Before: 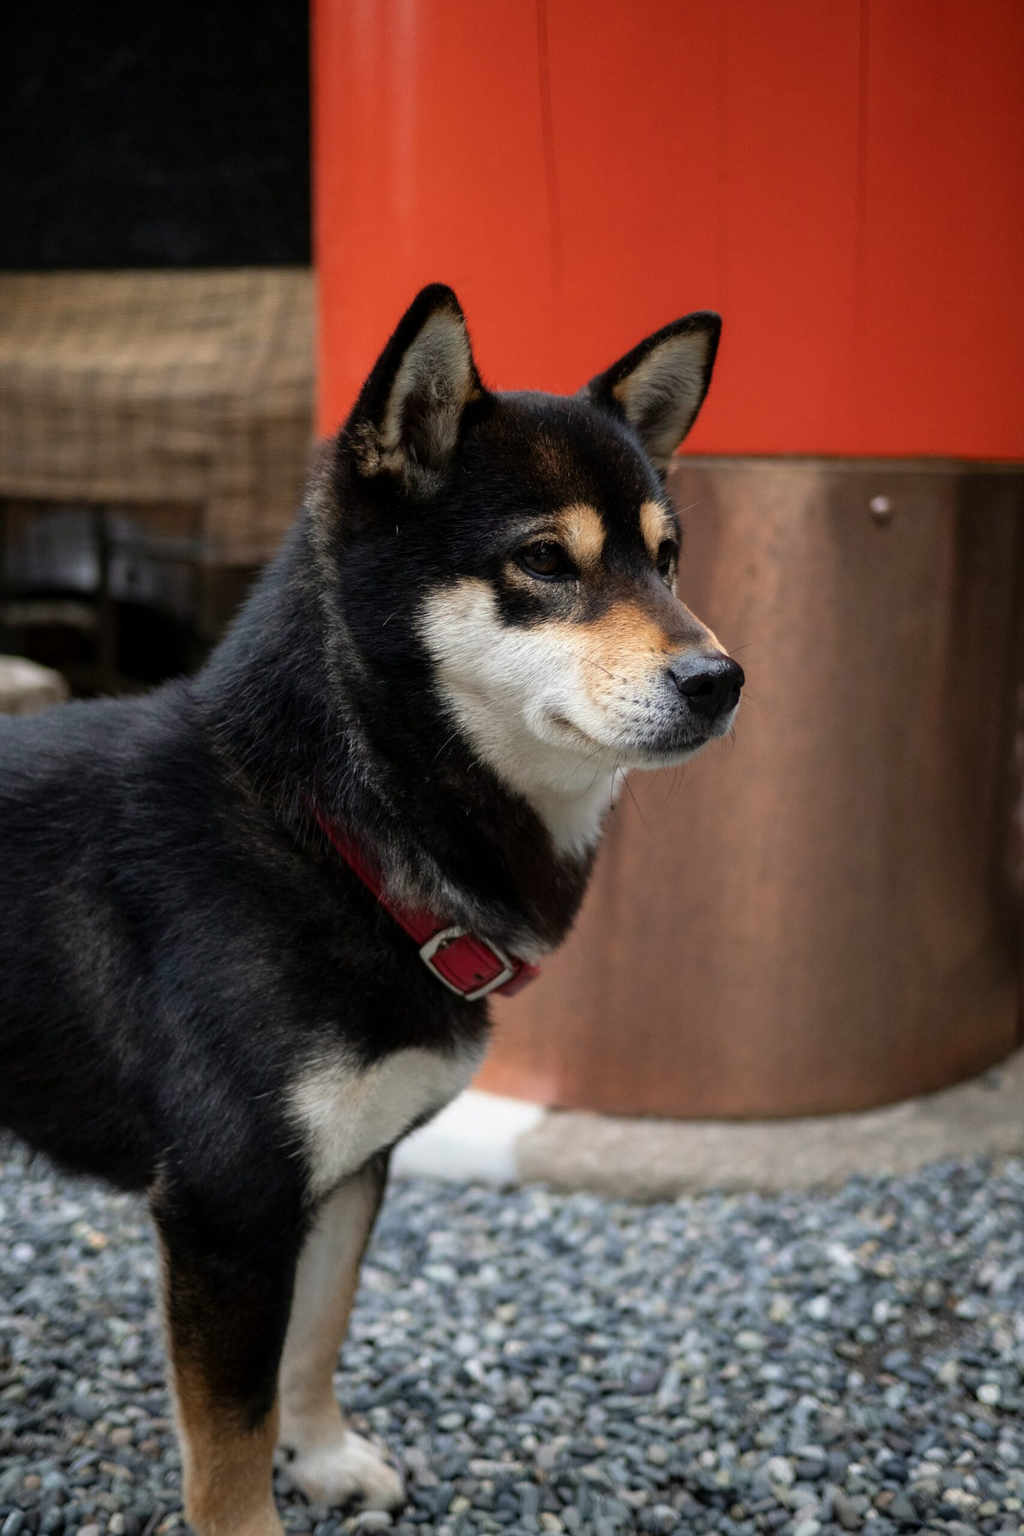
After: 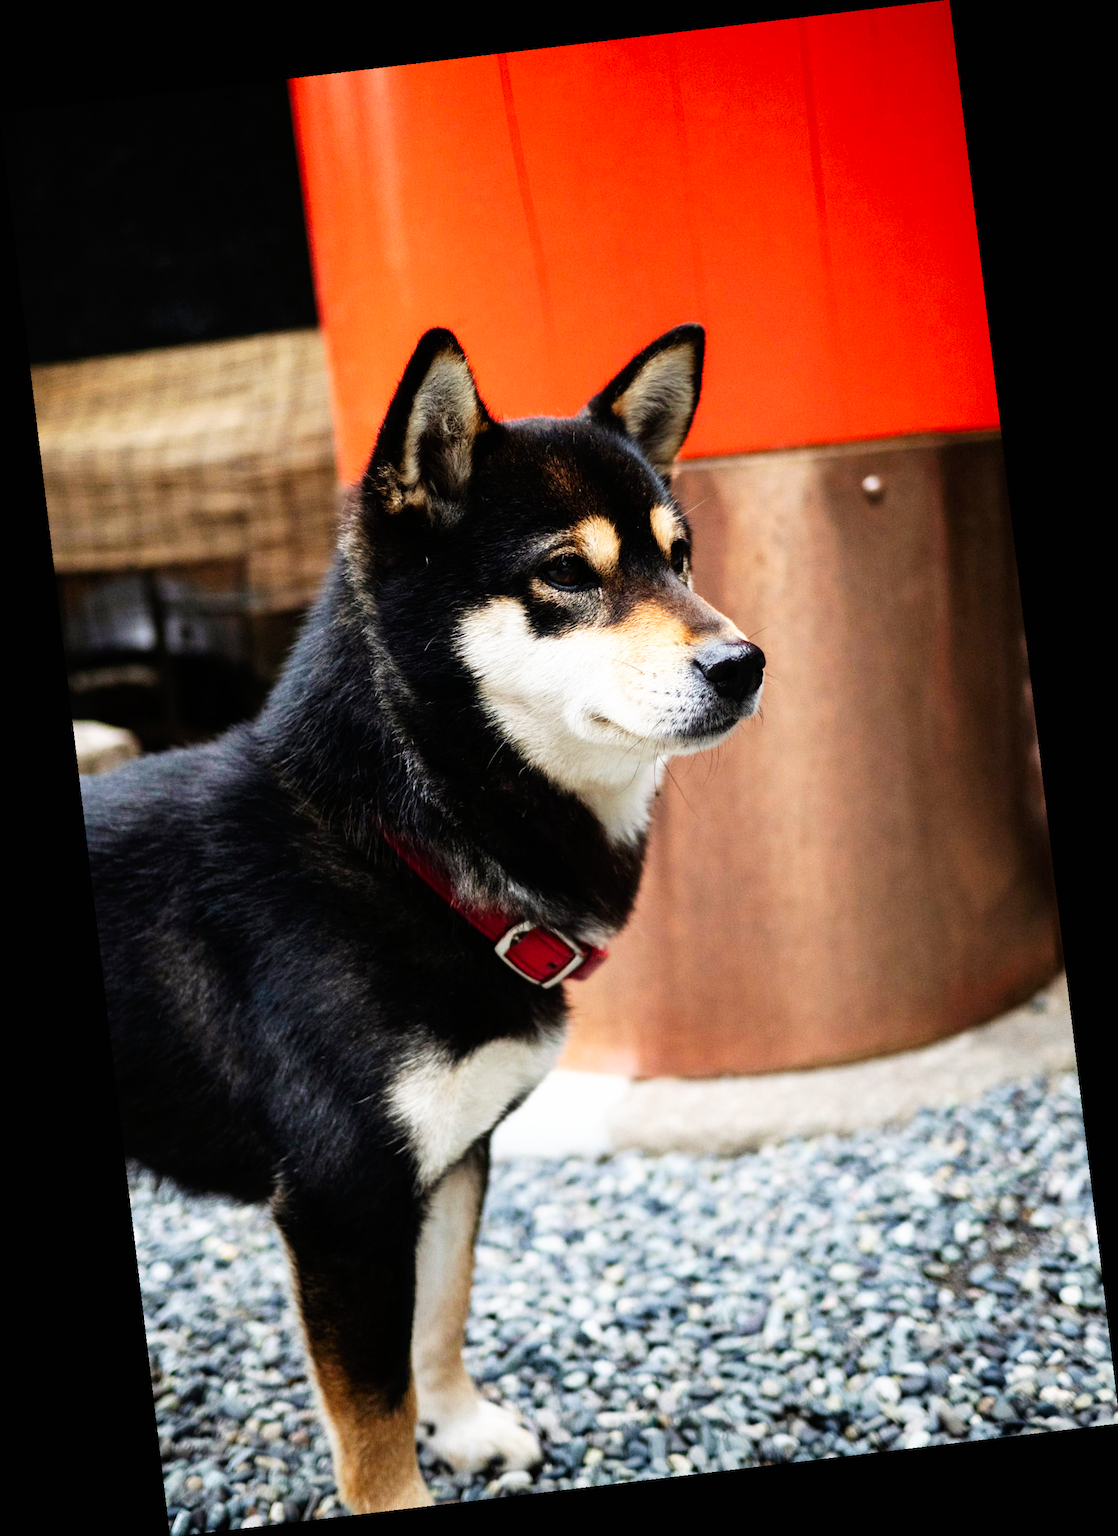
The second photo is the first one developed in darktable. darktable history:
base curve: curves: ch0 [(0, 0) (0.007, 0.004) (0.027, 0.03) (0.046, 0.07) (0.207, 0.54) (0.442, 0.872) (0.673, 0.972) (1, 1)], preserve colors none
rotate and perspective: rotation -6.83°, automatic cropping off
